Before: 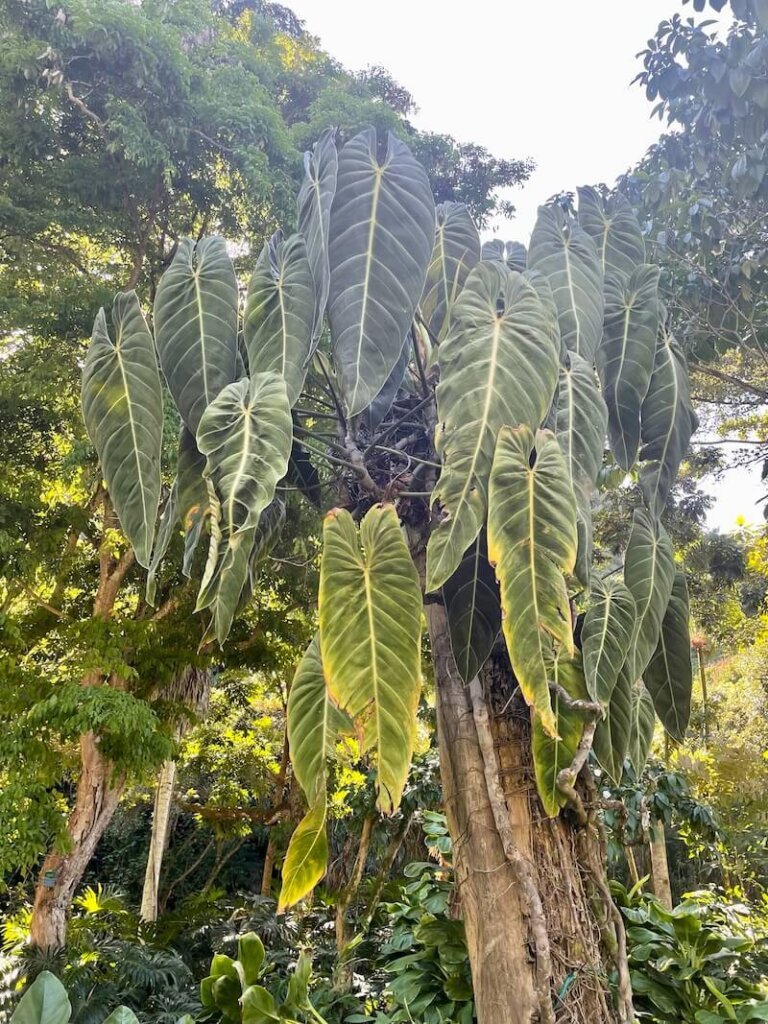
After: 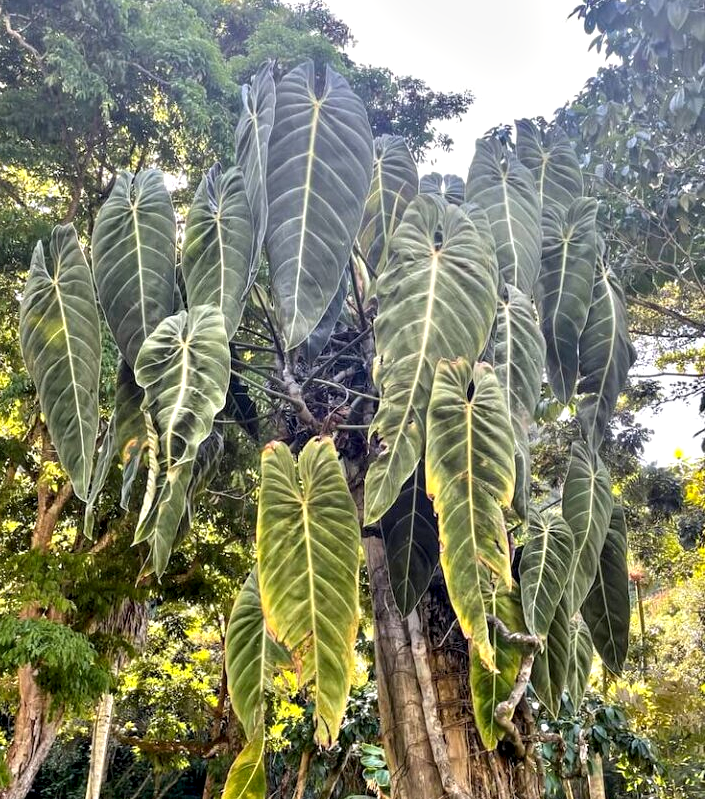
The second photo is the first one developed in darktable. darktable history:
contrast equalizer: y [[0.6 ×6], [0.55 ×6], [0 ×6], [0 ×6], [0 ×6]]
tone equalizer: mask exposure compensation -0.495 EV
crop: left 8.112%, top 6.546%, bottom 15.339%
local contrast: detail 109%
